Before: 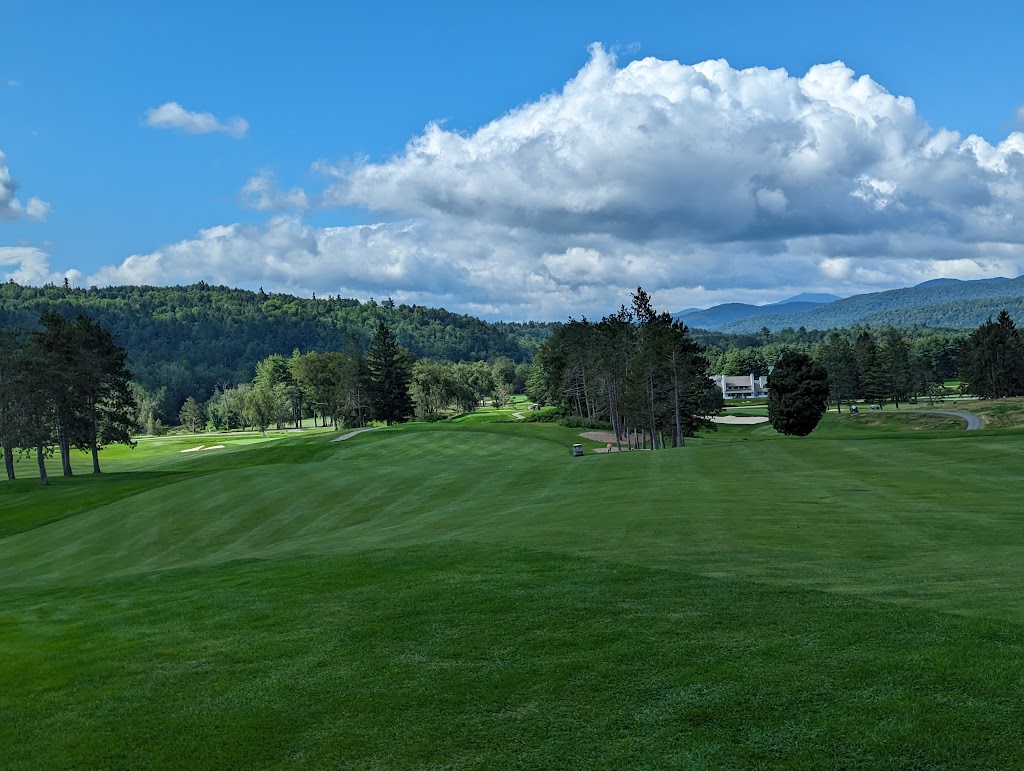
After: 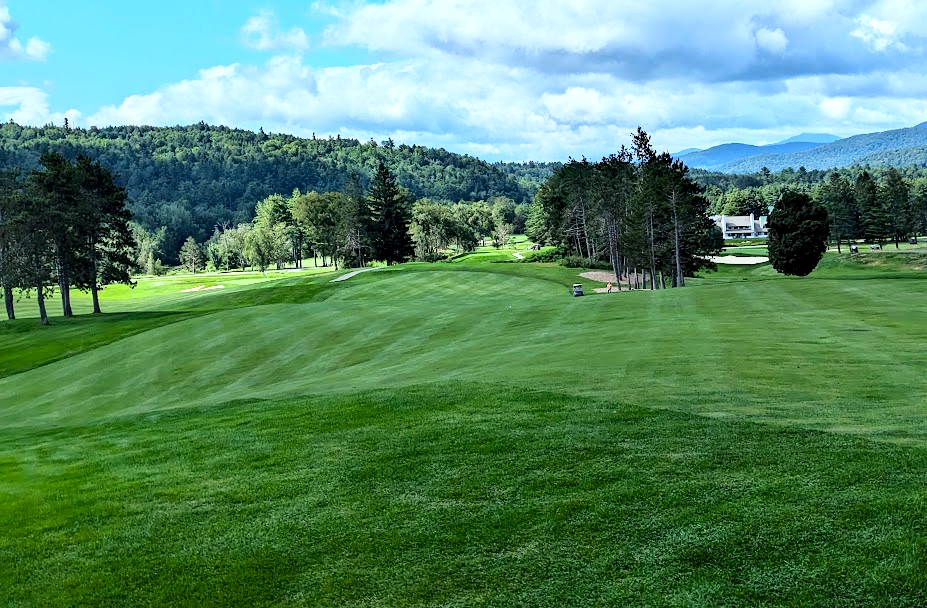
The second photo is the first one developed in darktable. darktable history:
crop: top 20.77%, right 9.399%, bottom 0.298%
exposure: black level correction 0.004, exposure 0.417 EV, compensate exposure bias true, compensate highlight preservation false
local contrast: mode bilateral grid, contrast 20, coarseness 51, detail 119%, midtone range 0.2
base curve: curves: ch0 [(0, 0) (0.028, 0.03) (0.121, 0.232) (0.46, 0.748) (0.859, 0.968) (1, 1)]
